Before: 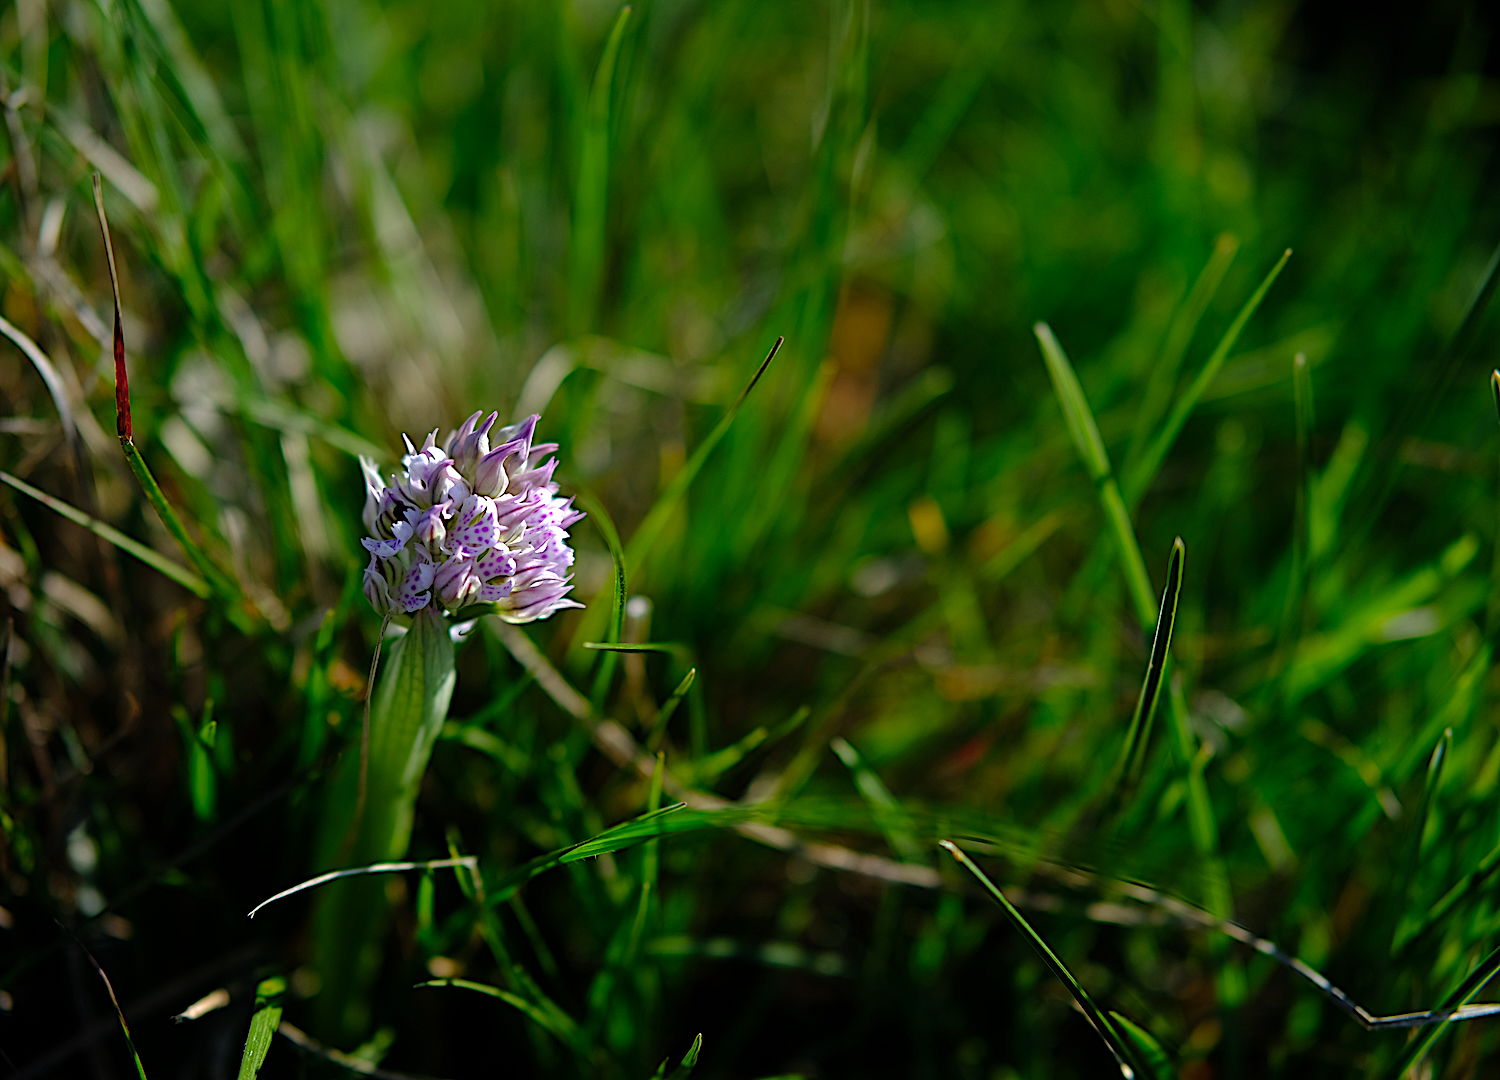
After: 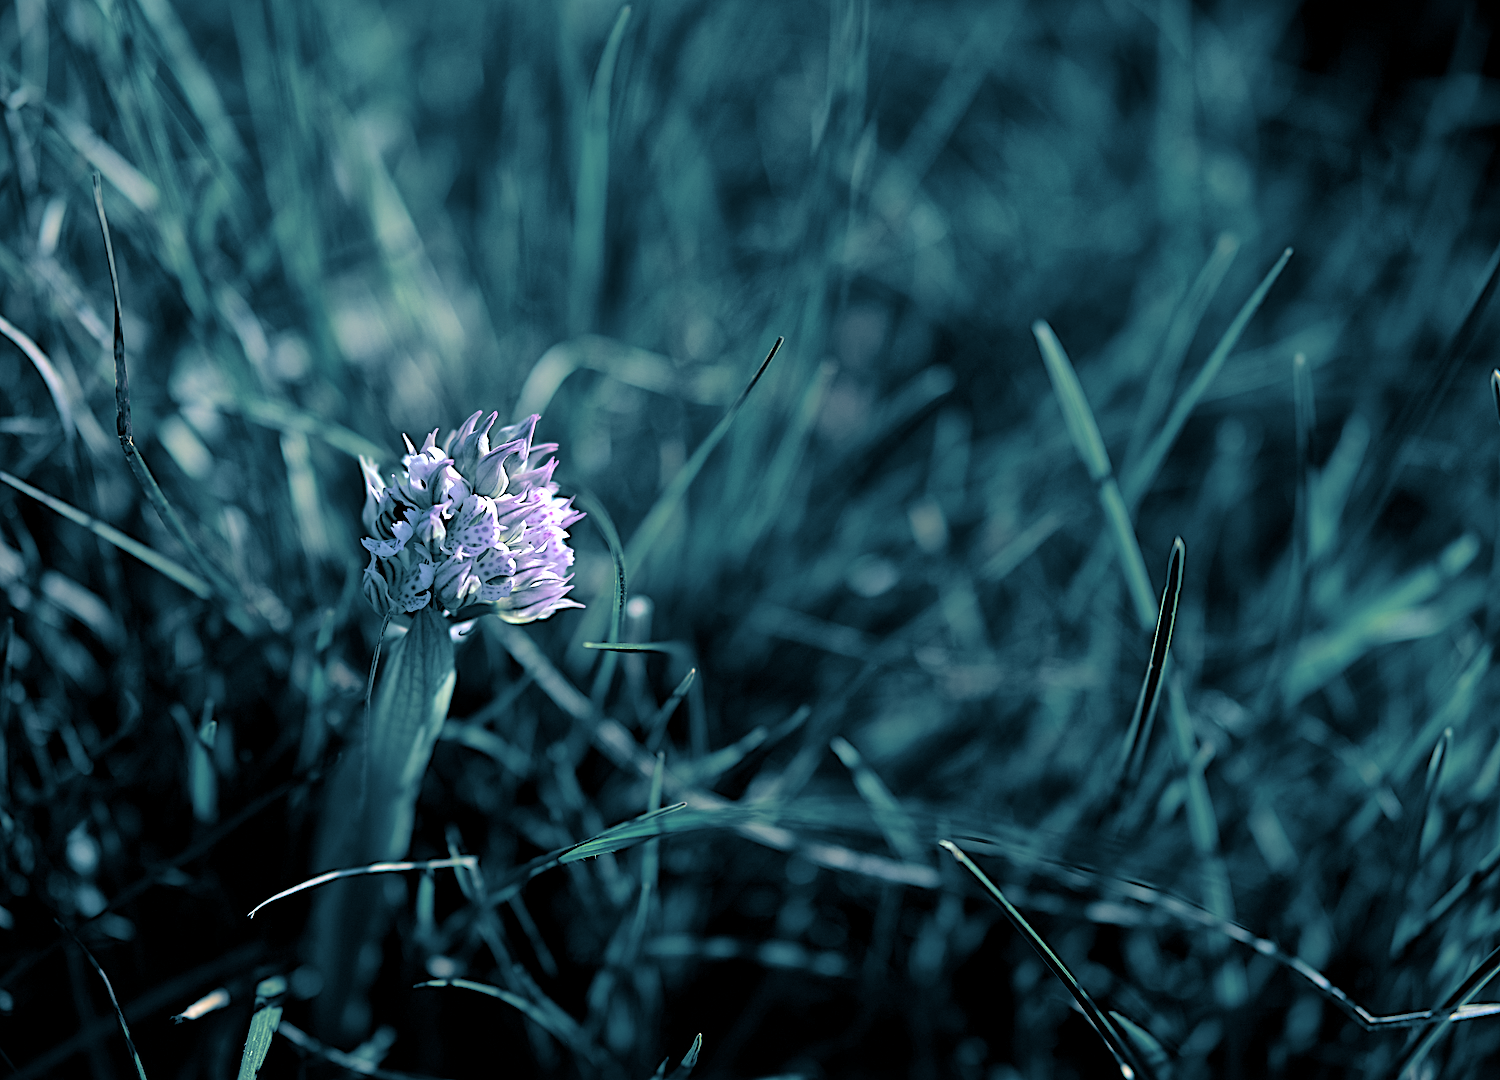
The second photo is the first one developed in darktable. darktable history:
split-toning: shadows › hue 212.4°, balance -70
levels: levels [0, 0.492, 0.984]
color calibration: illuminant as shot in camera, x 0.369, y 0.376, temperature 4328.46 K, gamut compression 3
global tonemap: drago (1, 100), detail 1
